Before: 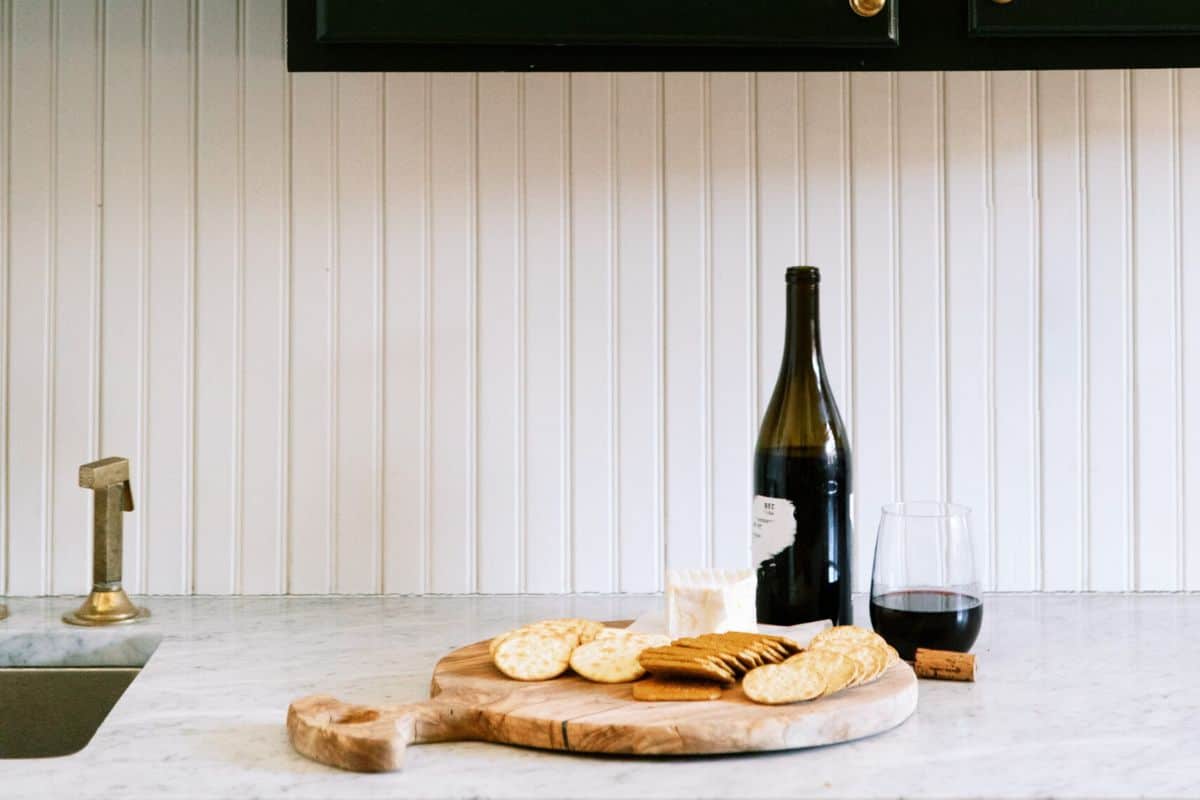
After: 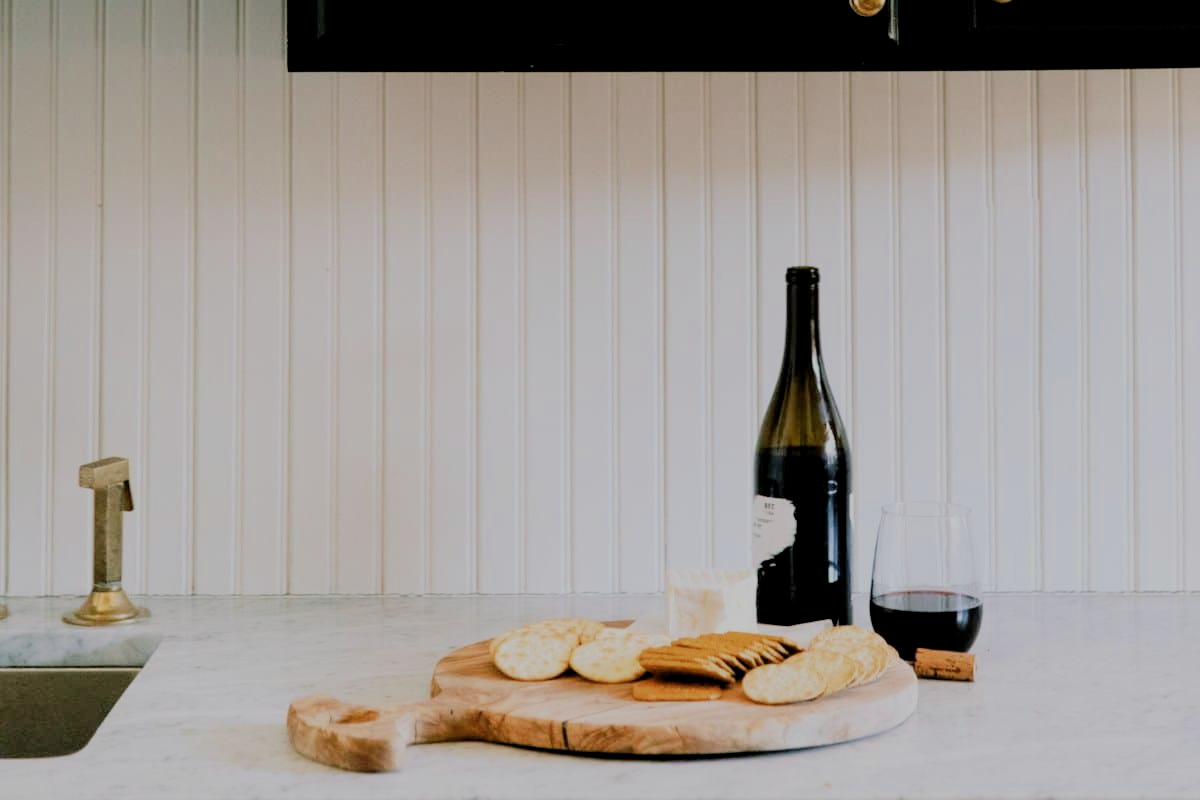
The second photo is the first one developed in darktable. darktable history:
filmic rgb: middle gray luminance 18.2%, black relative exposure -7.54 EV, white relative exposure 8.44 EV, target black luminance 0%, hardness 2.23, latitude 18.85%, contrast 0.892, highlights saturation mix 5.1%, shadows ↔ highlights balance 10.68%
